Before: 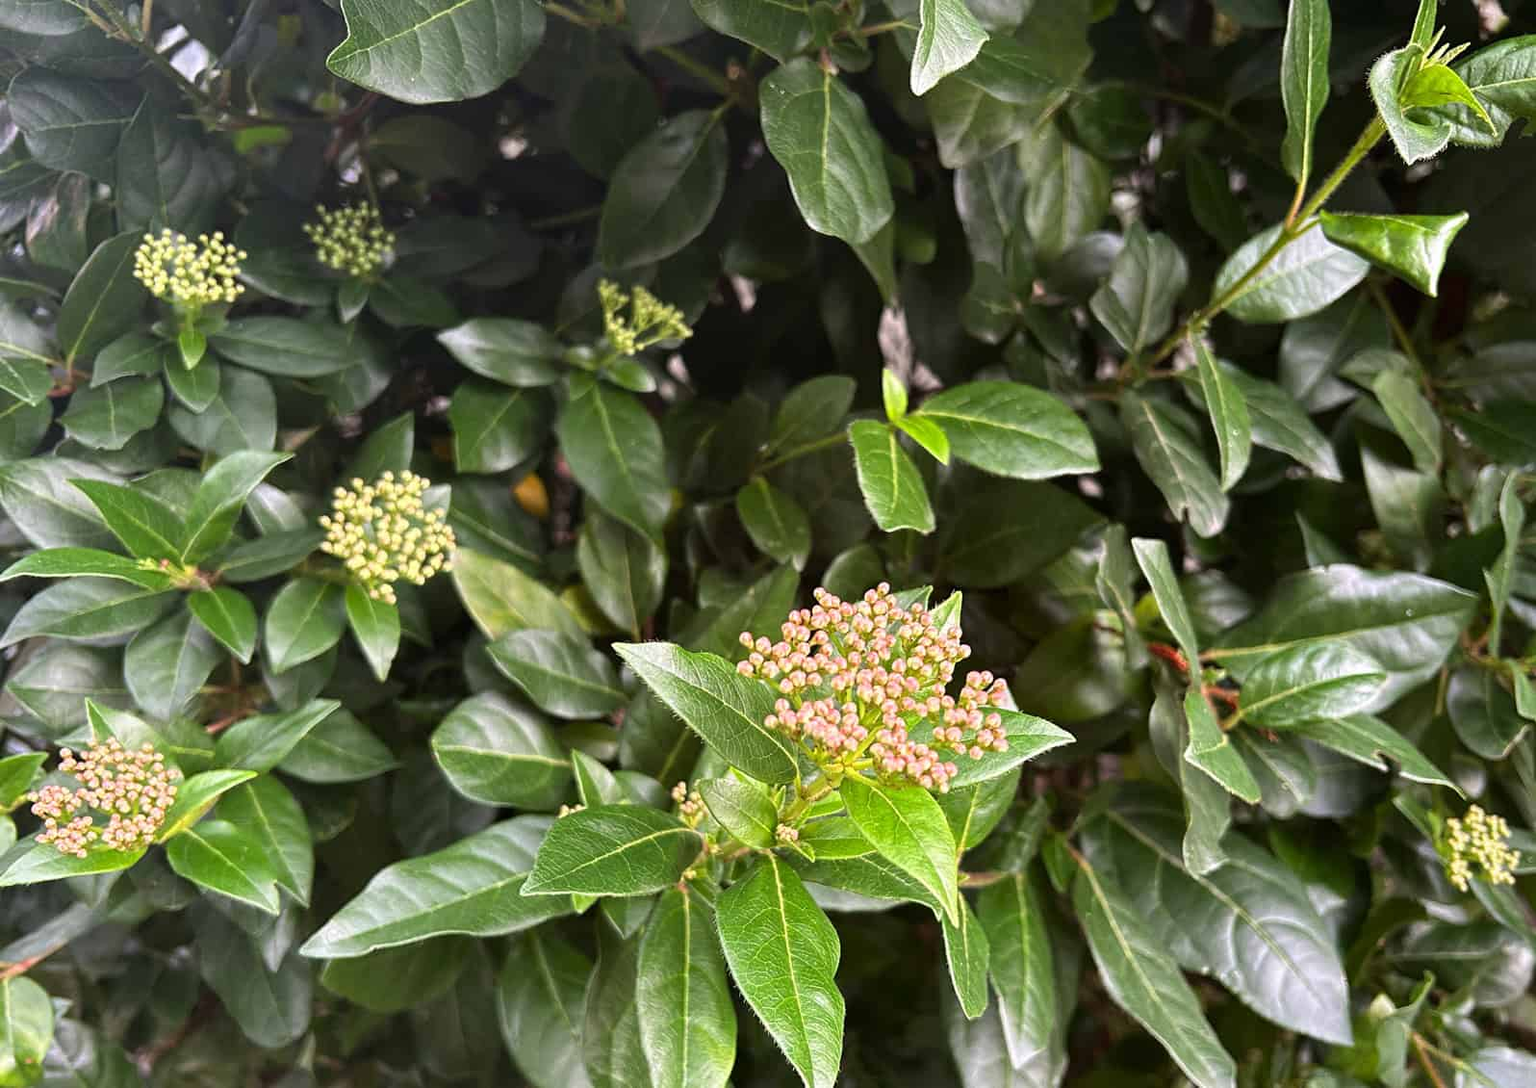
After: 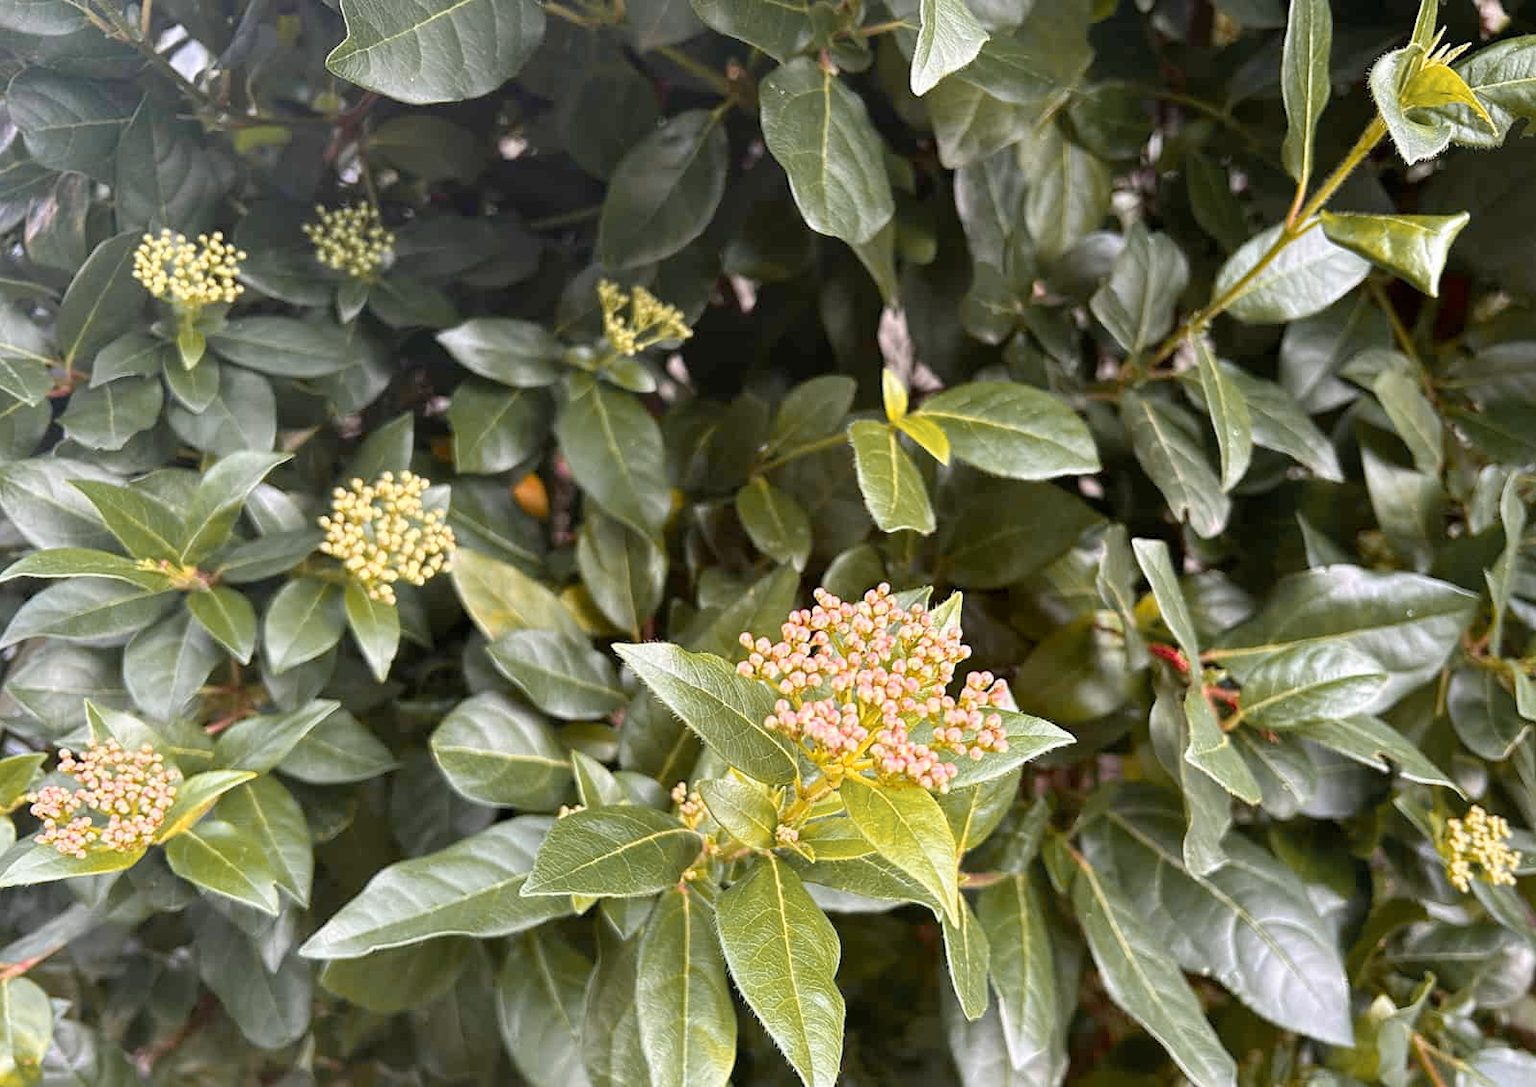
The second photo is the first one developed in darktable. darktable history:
crop: left 0.119%
color zones: curves: ch1 [(0.263, 0.53) (0.376, 0.287) (0.487, 0.512) (0.748, 0.547) (1, 0.513)]; ch2 [(0.262, 0.45) (0.751, 0.477)]
